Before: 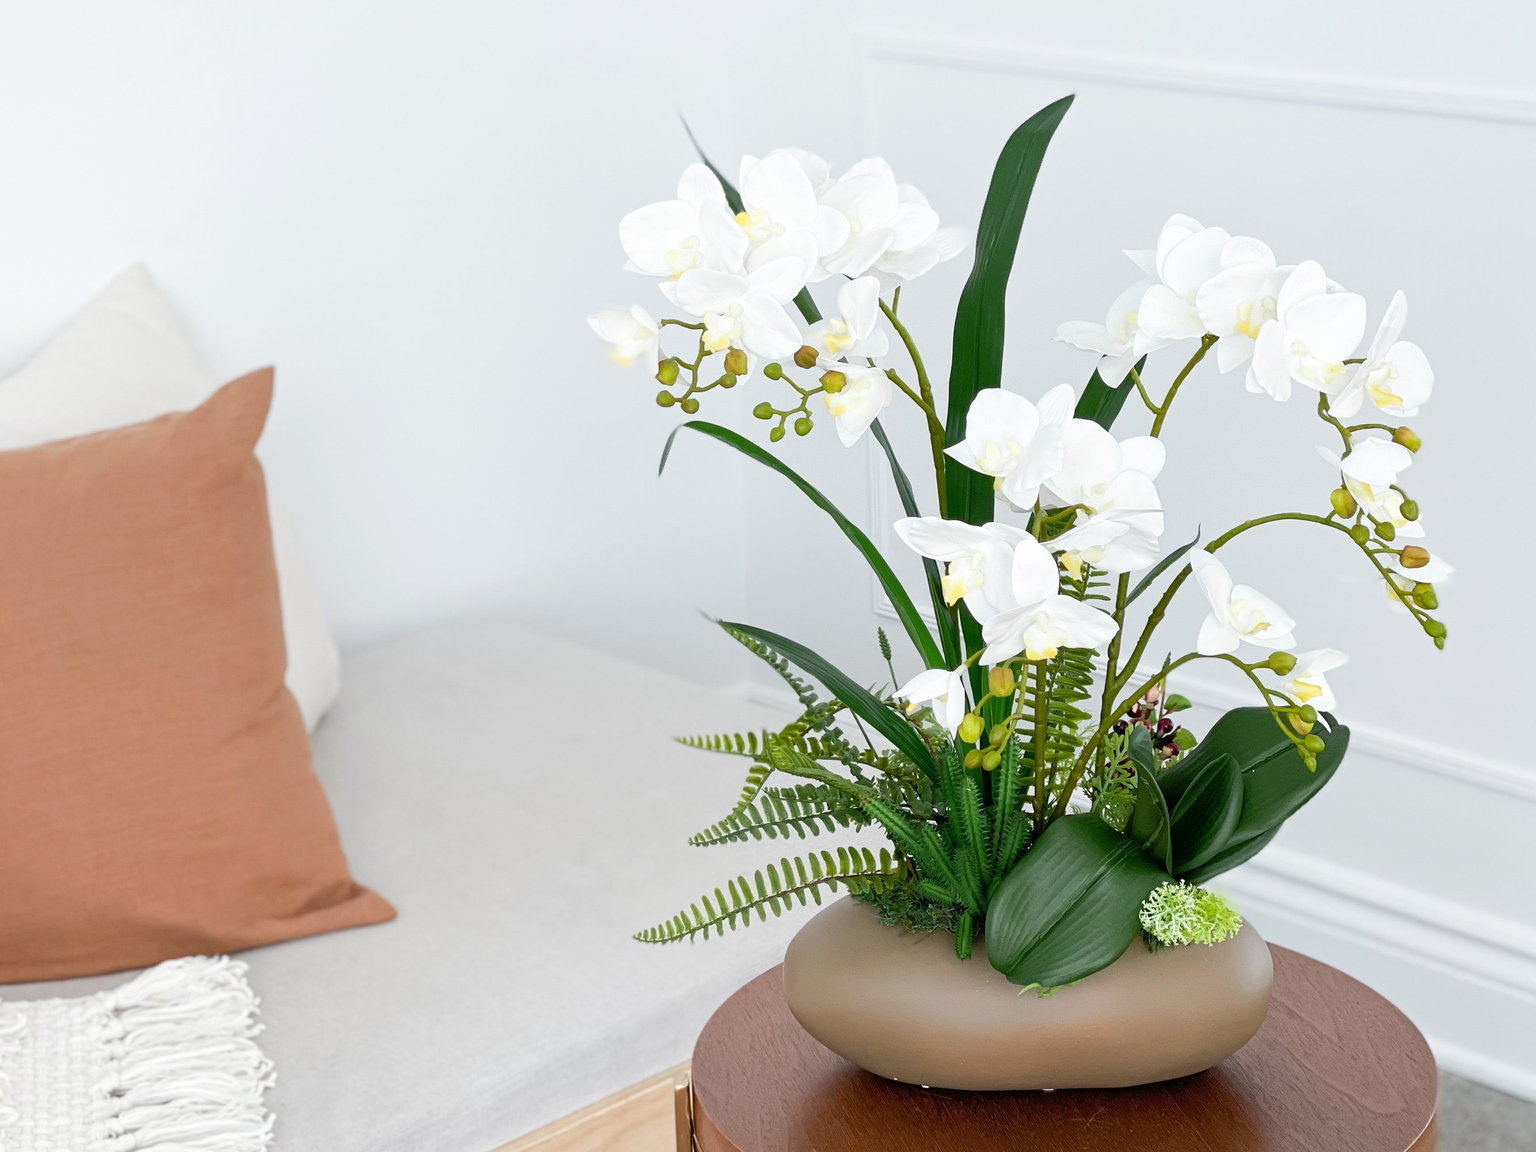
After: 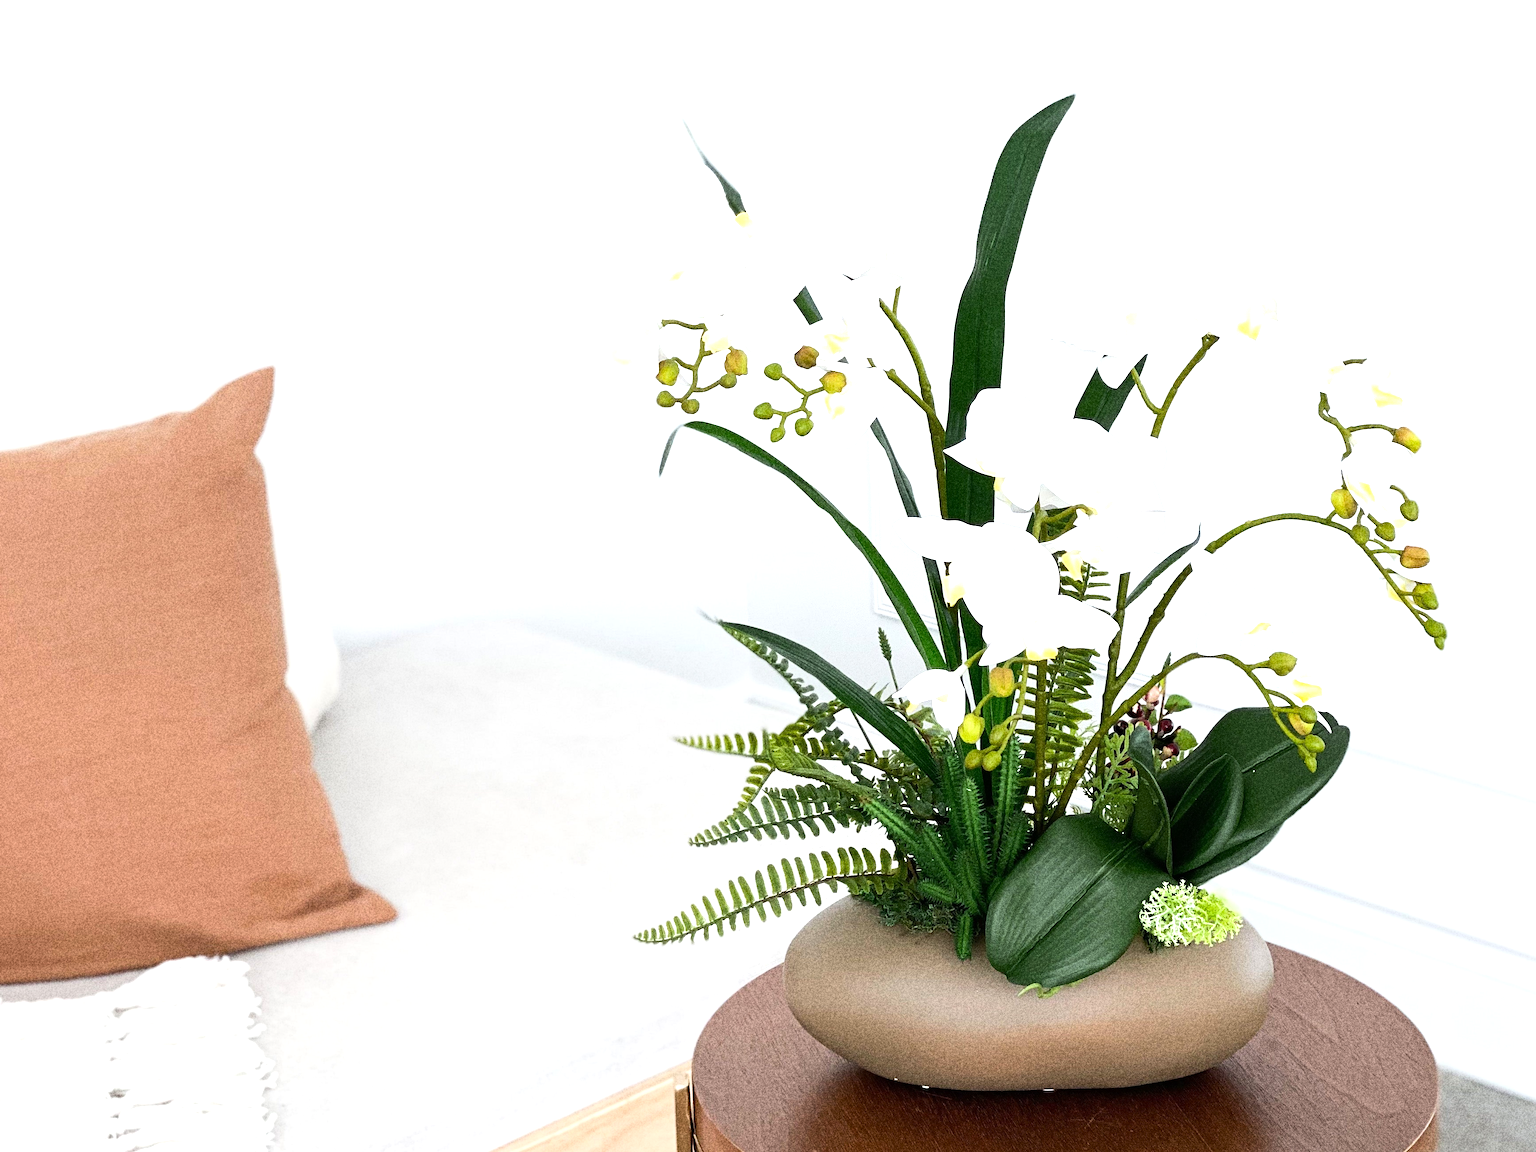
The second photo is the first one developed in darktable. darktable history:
tone equalizer: -8 EV -0.75 EV, -7 EV -0.7 EV, -6 EV -0.6 EV, -5 EV -0.4 EV, -3 EV 0.4 EV, -2 EV 0.6 EV, -1 EV 0.7 EV, +0 EV 0.75 EV, edges refinement/feathering 500, mask exposure compensation -1.57 EV, preserve details no
grain: coarseness 10.62 ISO, strength 55.56%
